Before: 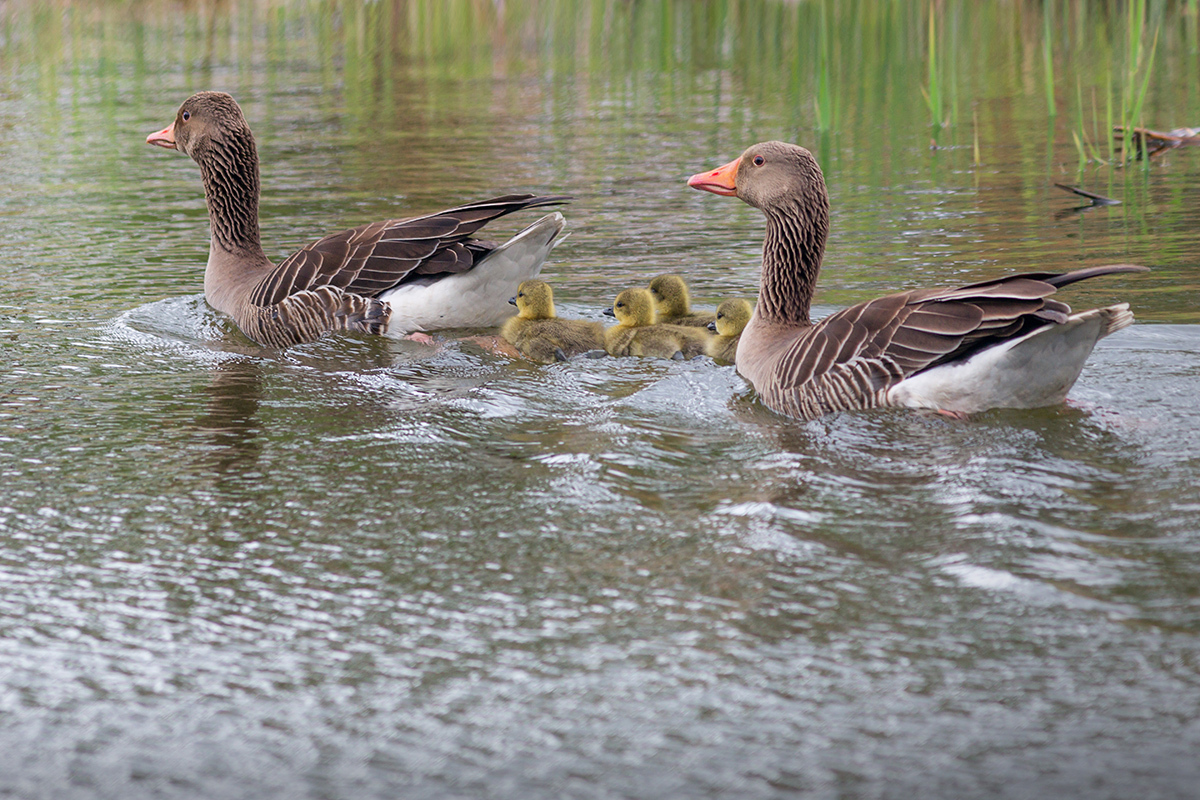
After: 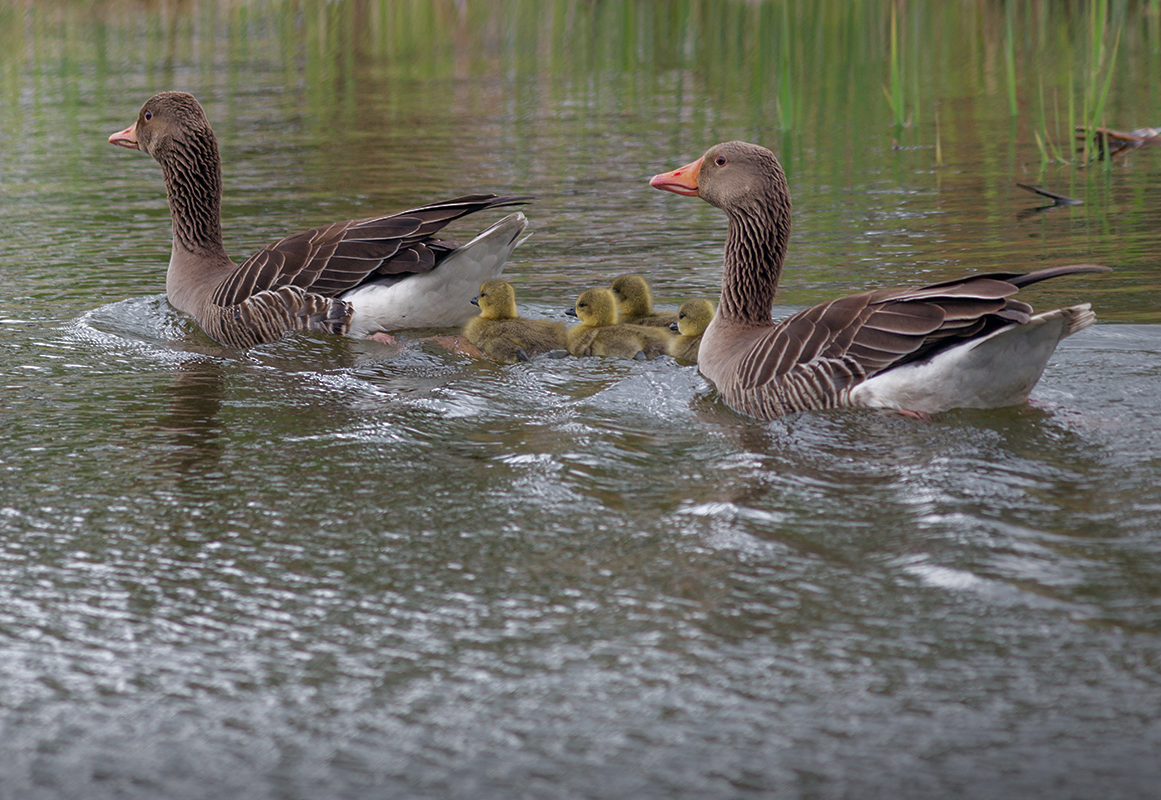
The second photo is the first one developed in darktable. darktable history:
base curve: curves: ch0 [(0, 0) (0.595, 0.418) (1, 1)]
crop and rotate: left 3.193%
